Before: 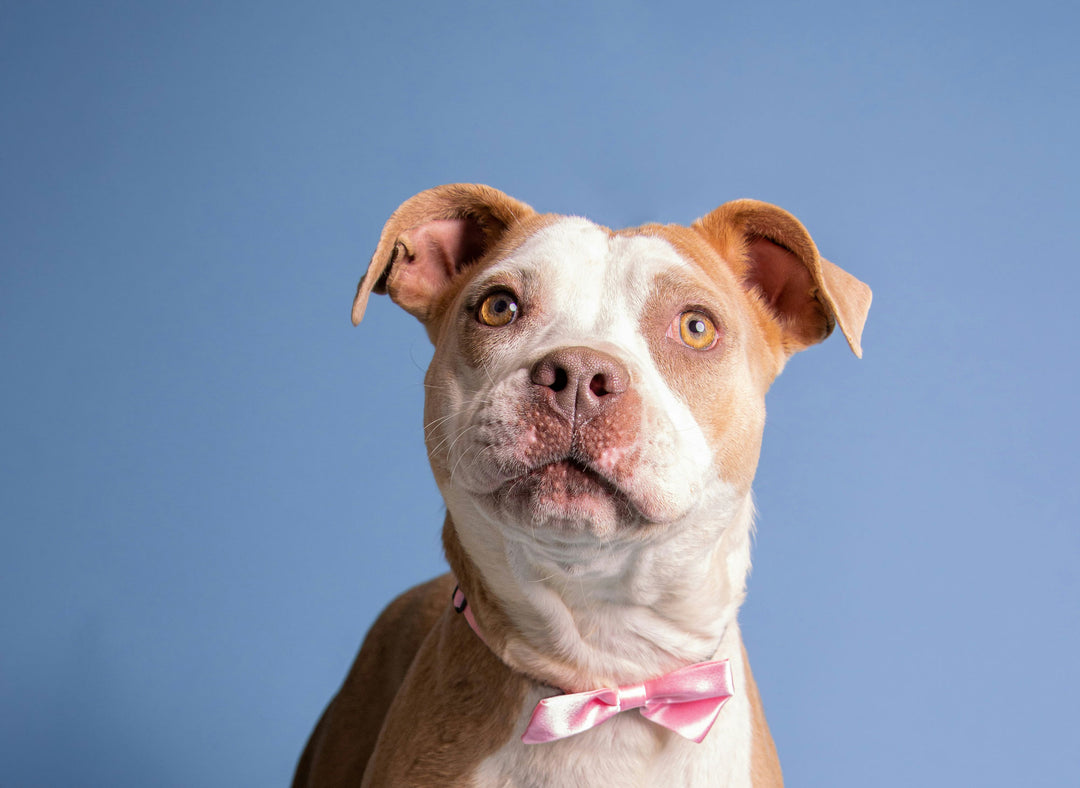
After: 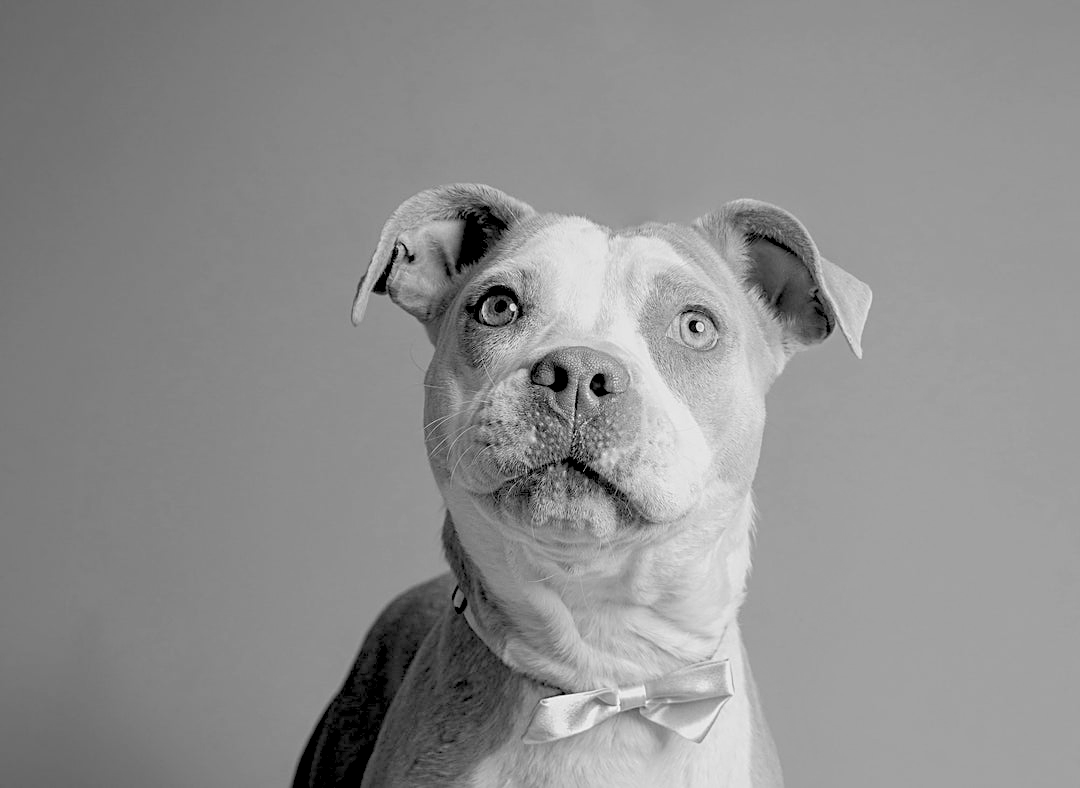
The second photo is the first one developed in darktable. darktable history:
rgb levels: preserve colors sum RGB, levels [[0.038, 0.433, 0.934], [0, 0.5, 1], [0, 0.5, 1]]
sharpen: on, module defaults
tone equalizer: on, module defaults
monochrome: a 32, b 64, size 2.3
